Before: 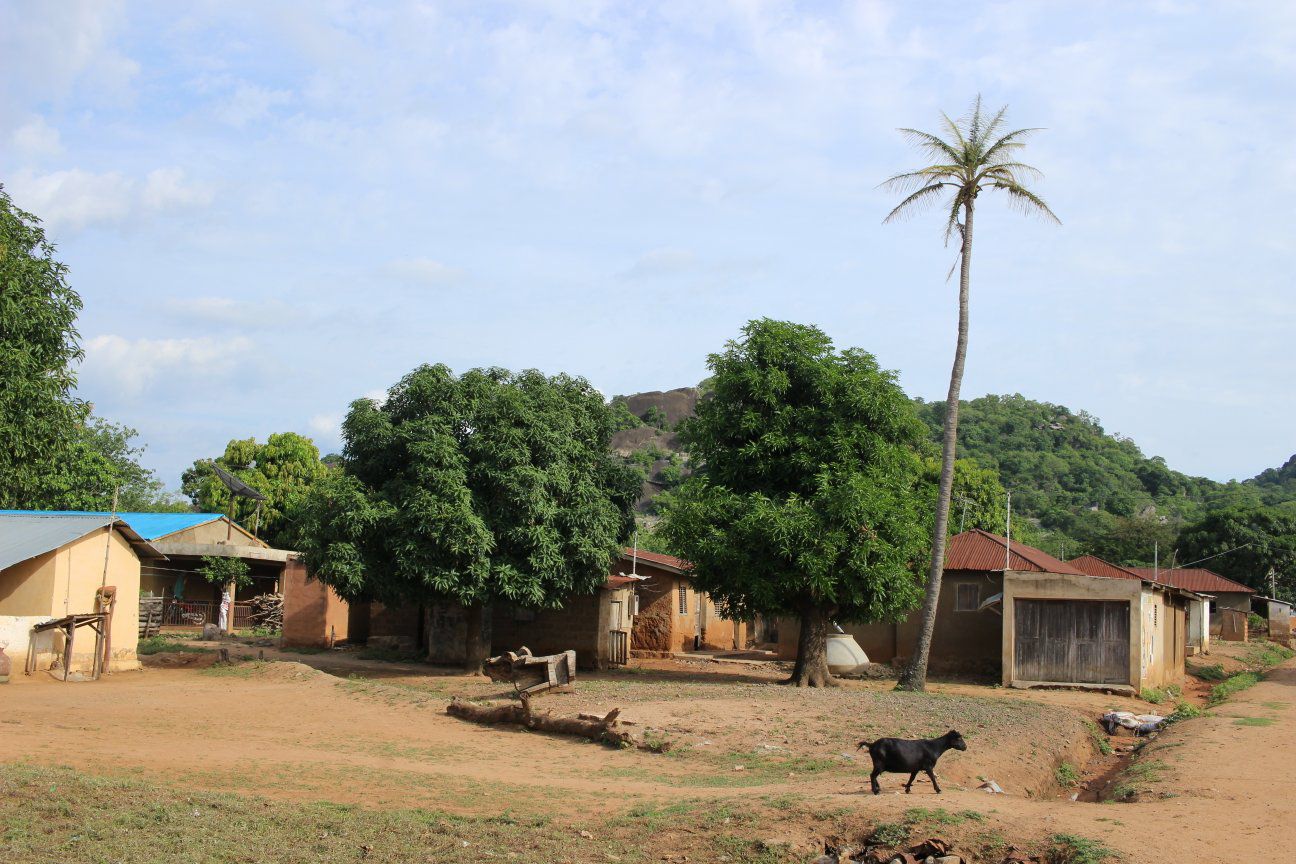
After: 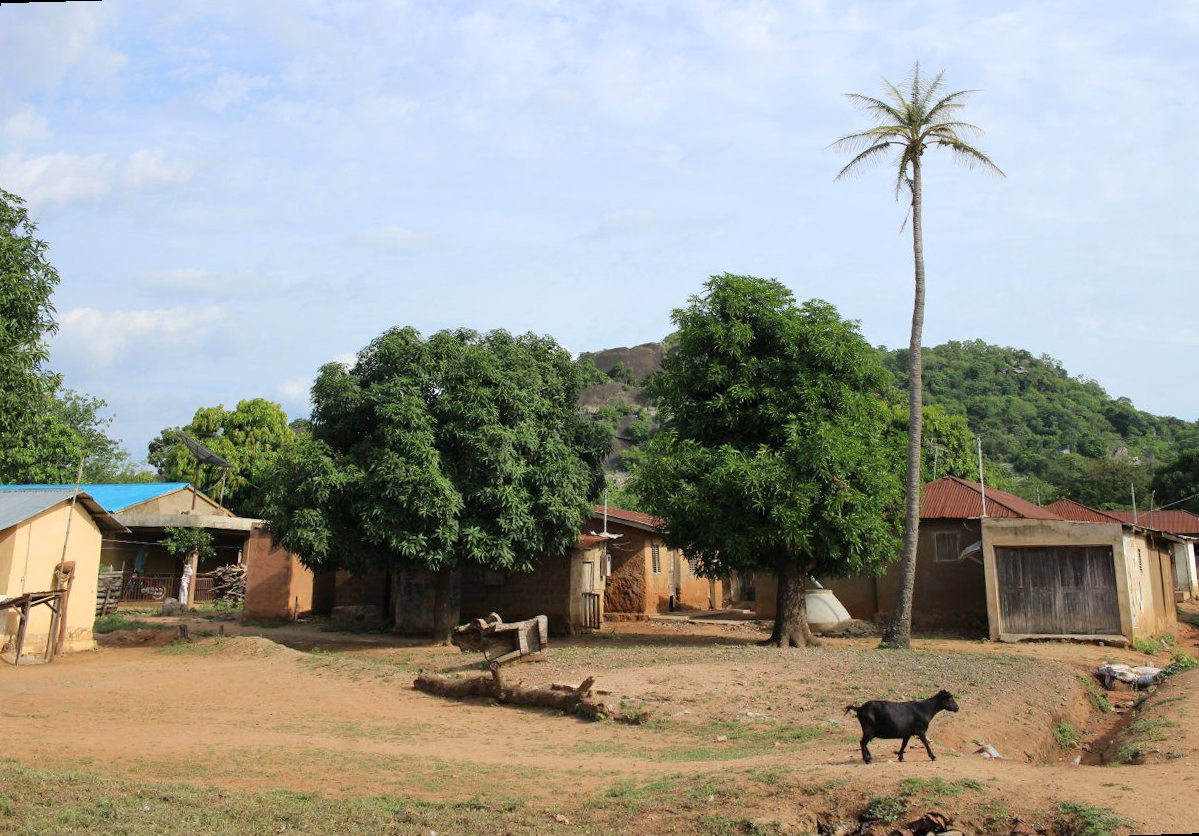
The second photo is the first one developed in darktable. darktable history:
rotate and perspective: rotation -1.68°, lens shift (vertical) -0.146, crop left 0.049, crop right 0.912, crop top 0.032, crop bottom 0.96
shadows and highlights: shadows 12, white point adjustment 1.2, highlights -0.36, soften with gaussian
